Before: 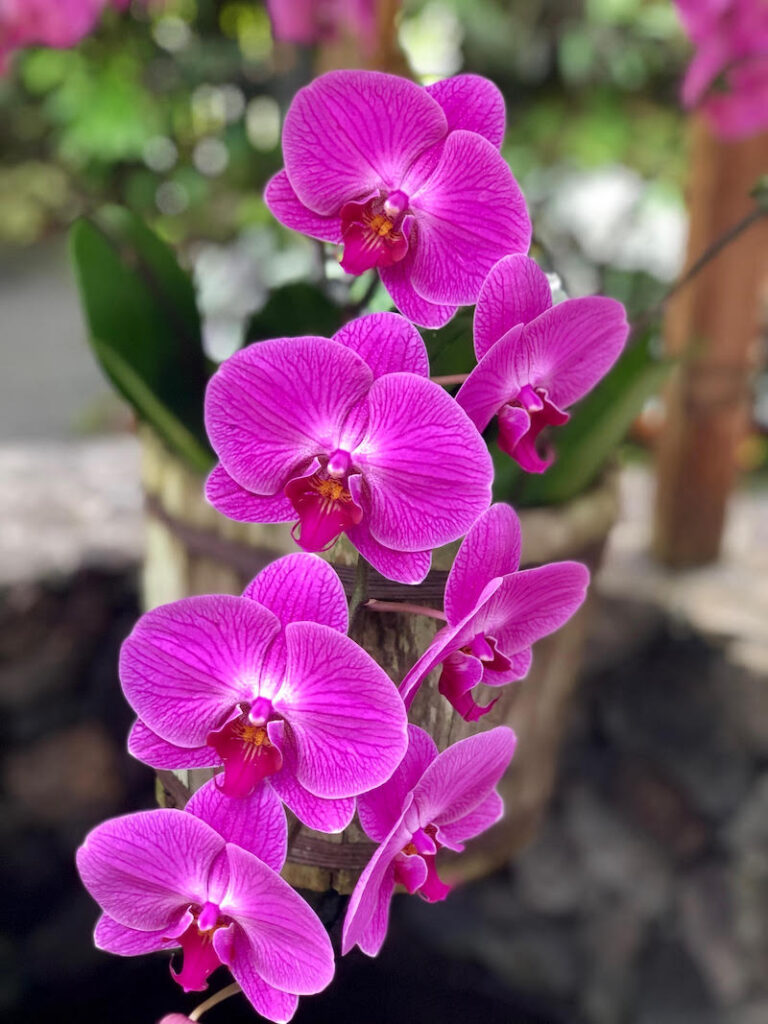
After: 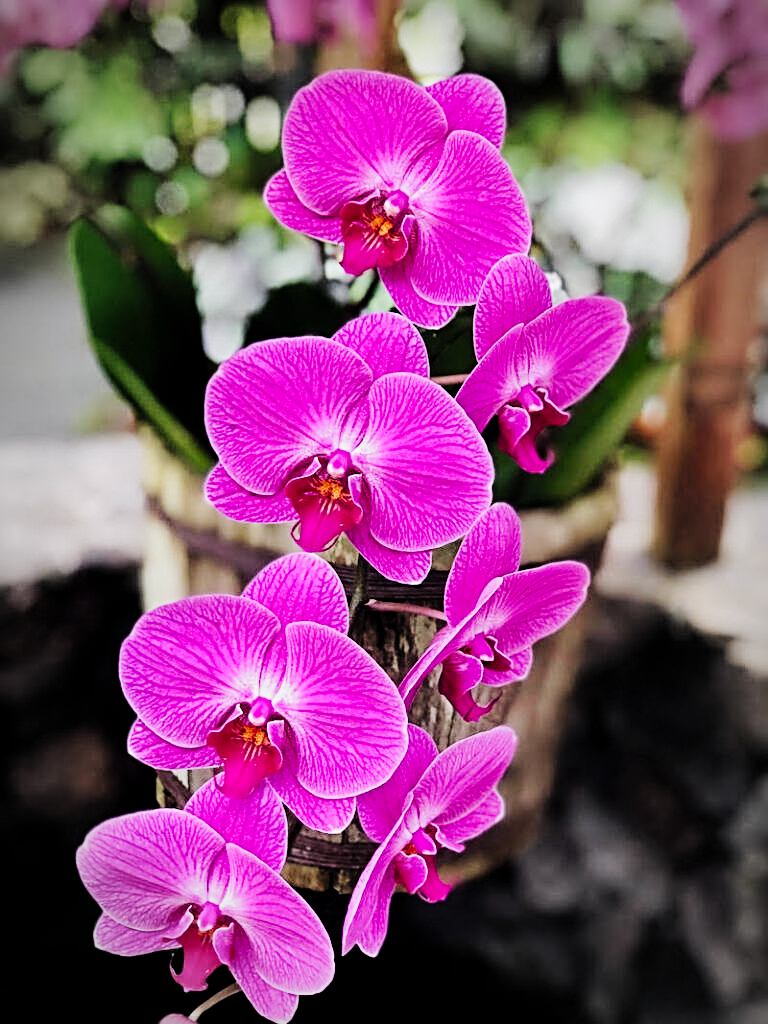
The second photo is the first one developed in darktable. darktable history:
white balance: red 1.009, blue 1.027
vignetting: automatic ratio true
filmic rgb: black relative exposure -5 EV, white relative exposure 3.5 EV, hardness 3.19, contrast 1.2, highlights saturation mix -30%
sharpen: radius 3.025, amount 0.757
tone curve: curves: ch0 [(0, 0) (0.003, 0.002) (0.011, 0.009) (0.025, 0.019) (0.044, 0.031) (0.069, 0.04) (0.1, 0.059) (0.136, 0.092) (0.177, 0.134) (0.224, 0.192) (0.277, 0.262) (0.335, 0.348) (0.399, 0.446) (0.468, 0.554) (0.543, 0.646) (0.623, 0.731) (0.709, 0.807) (0.801, 0.867) (0.898, 0.931) (1, 1)], preserve colors none
